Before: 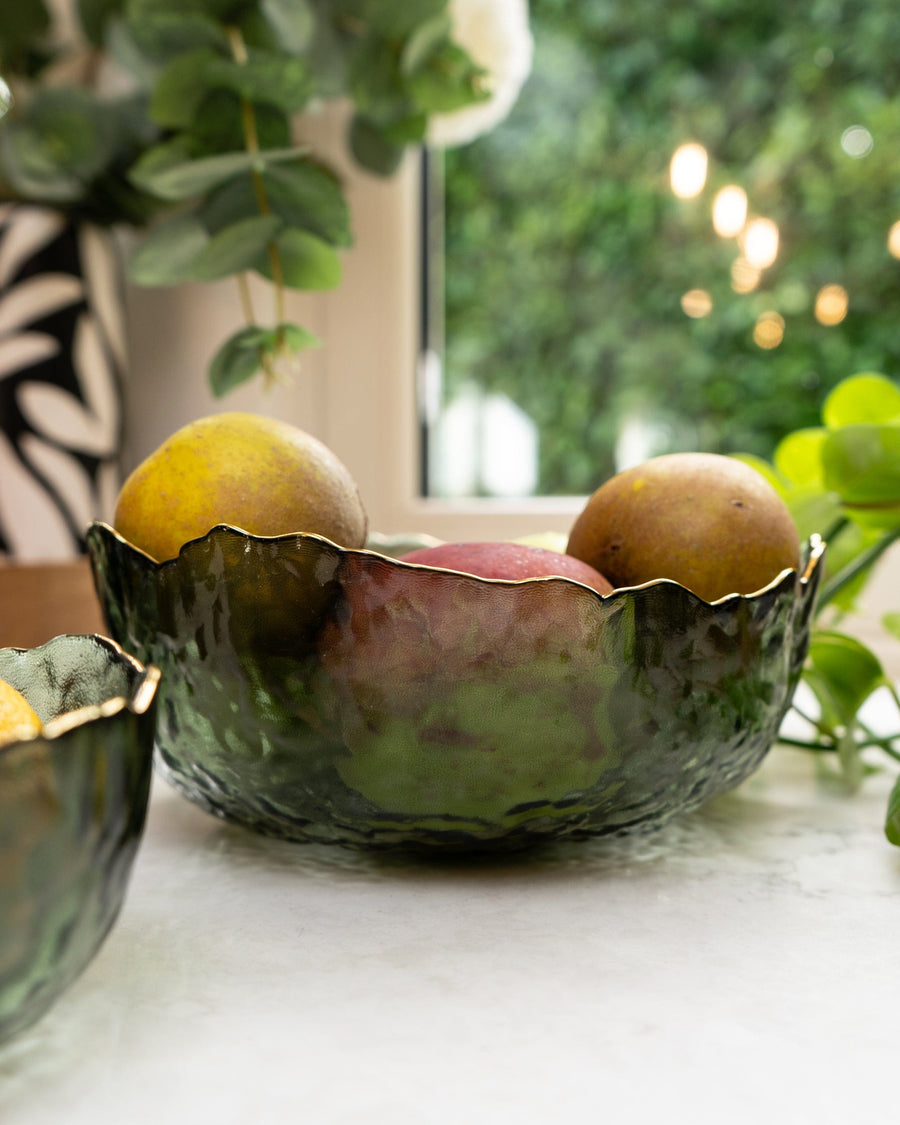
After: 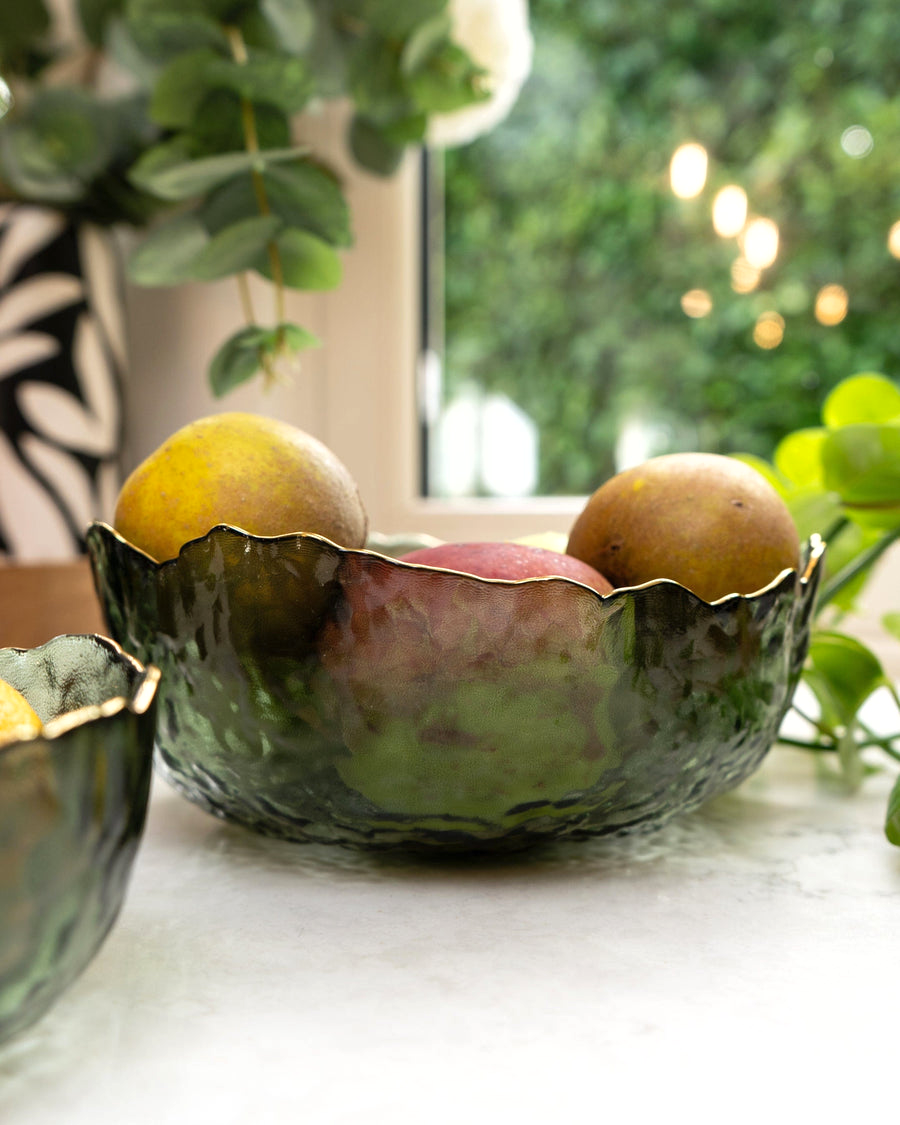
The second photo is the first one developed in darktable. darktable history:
exposure: exposure 0.218 EV, compensate highlight preservation false
shadows and highlights: radius 125.98, shadows 21.18, highlights -22.92, low approximation 0.01
